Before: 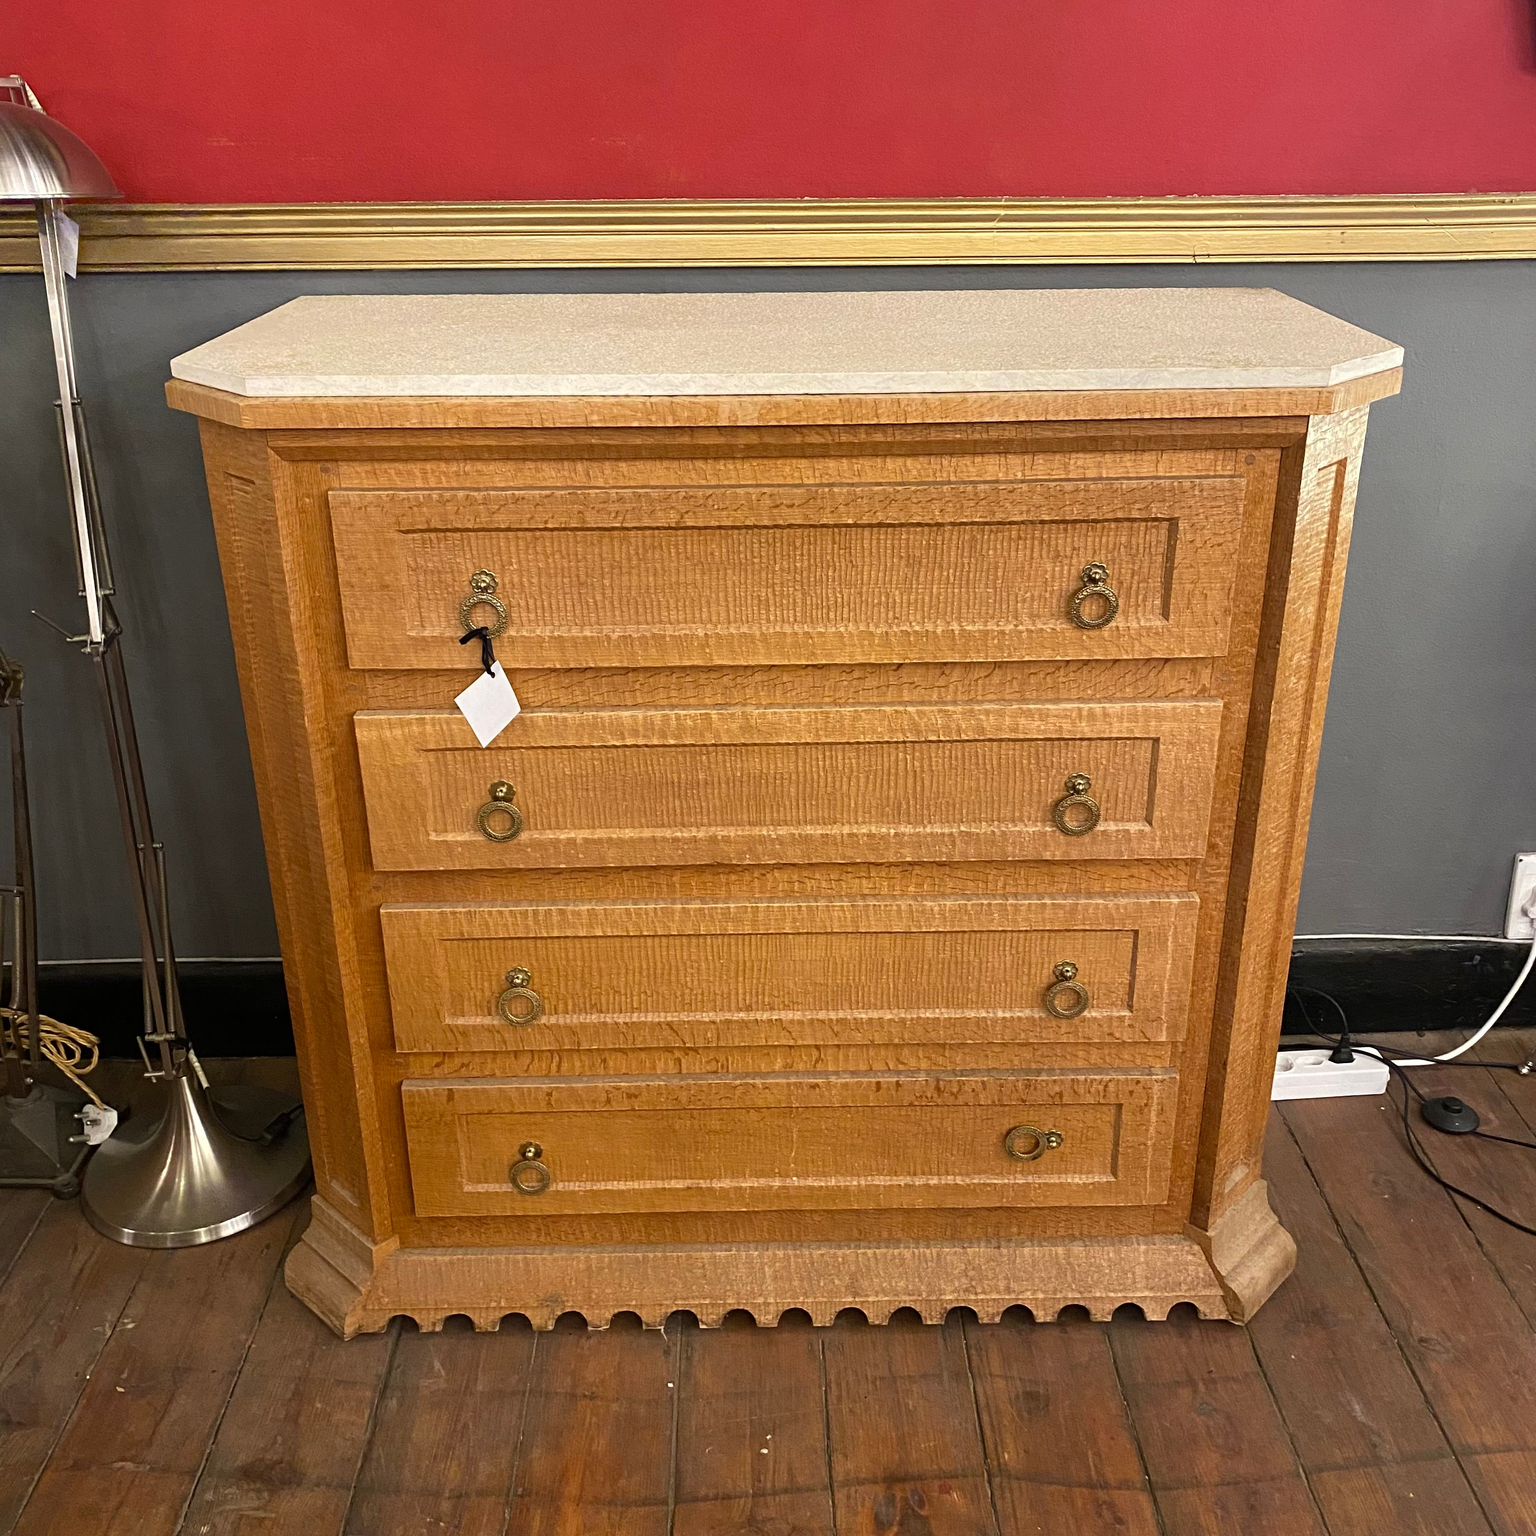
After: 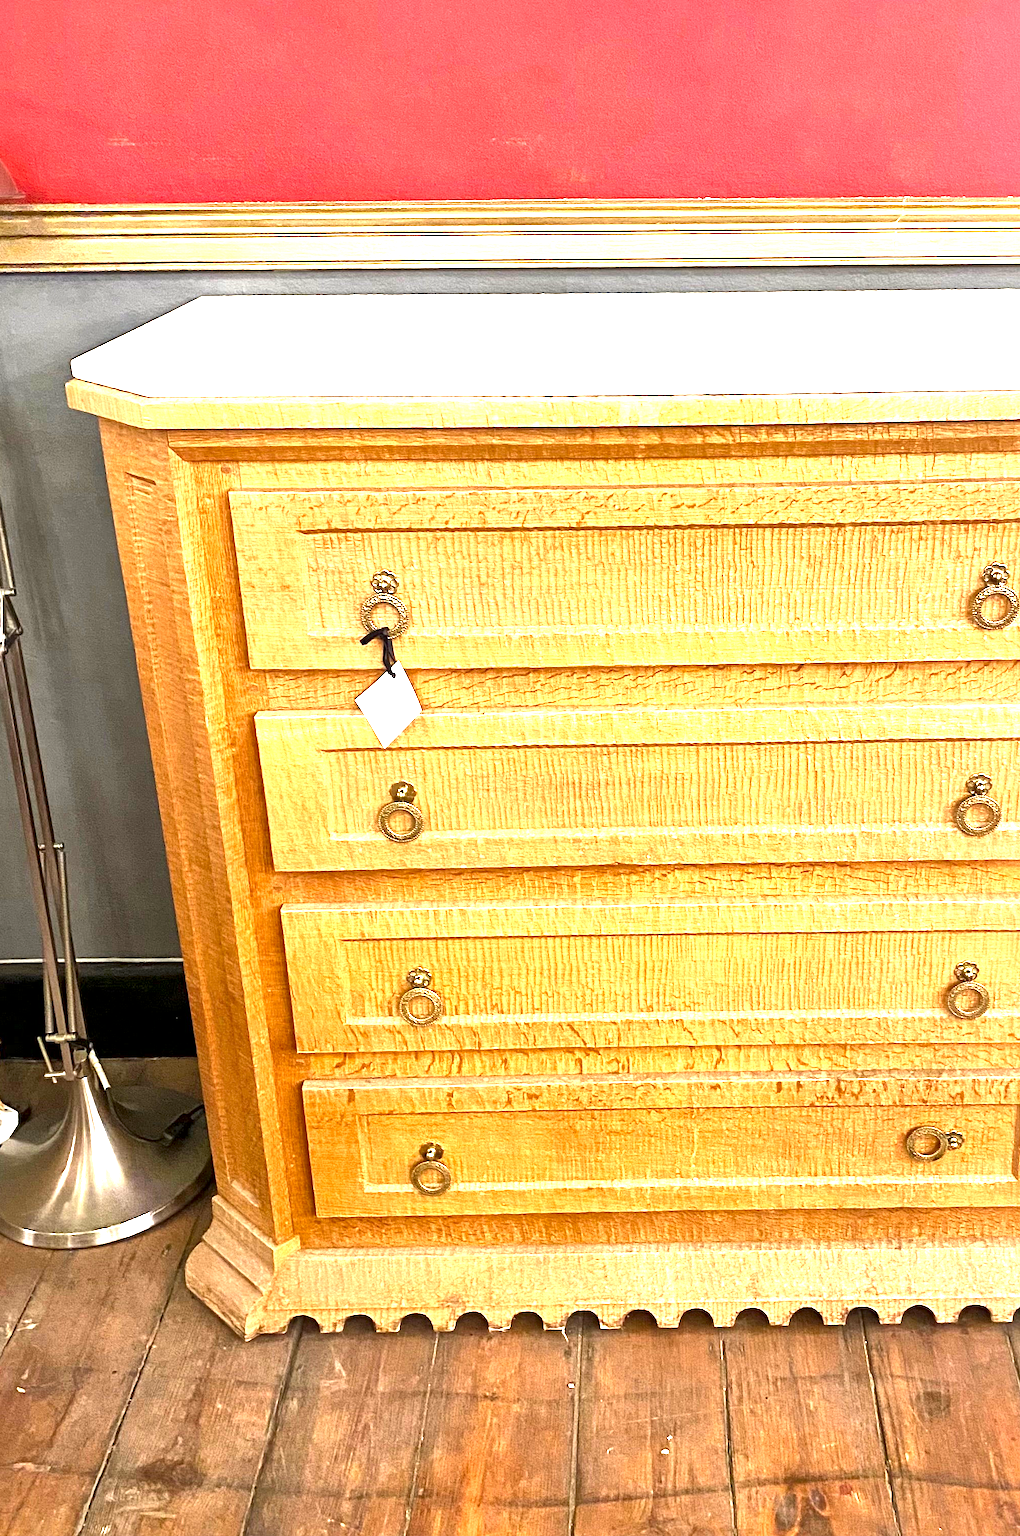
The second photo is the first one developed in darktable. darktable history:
crop and rotate: left 6.513%, right 27.039%
exposure: exposure 2.035 EV, compensate exposure bias true, compensate highlight preservation false
local contrast: mode bilateral grid, contrast 100, coarseness 99, detail 165%, midtone range 0.2
